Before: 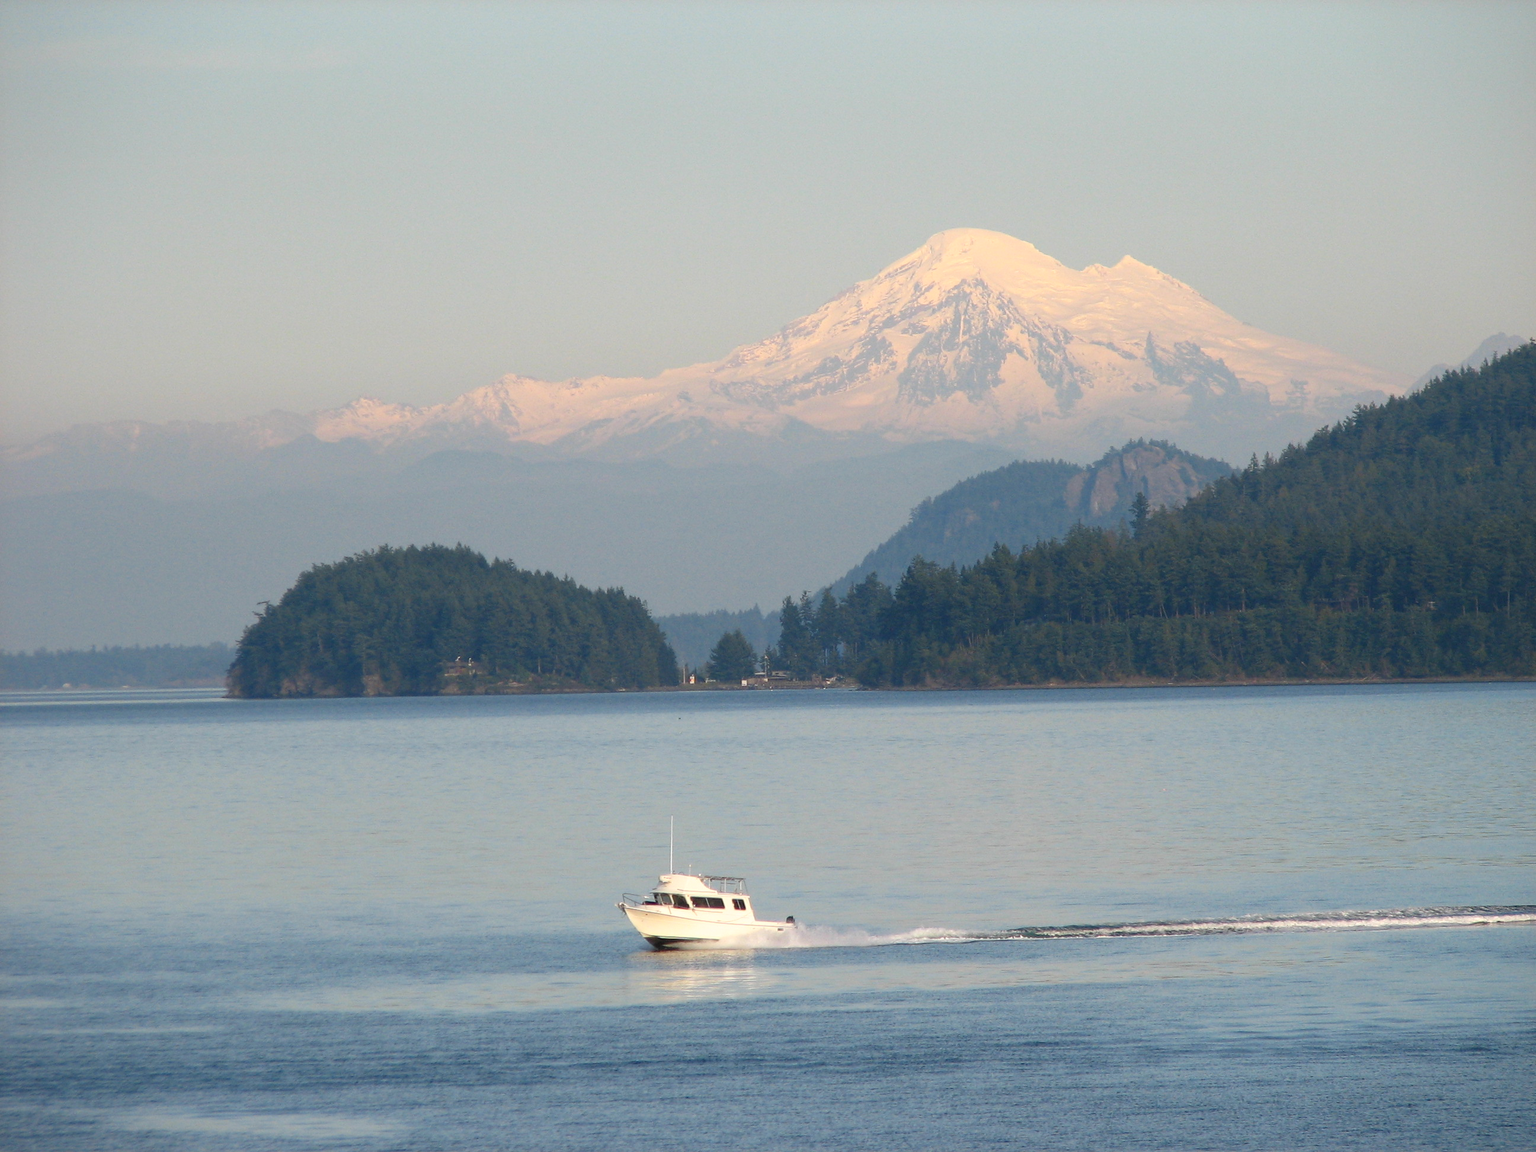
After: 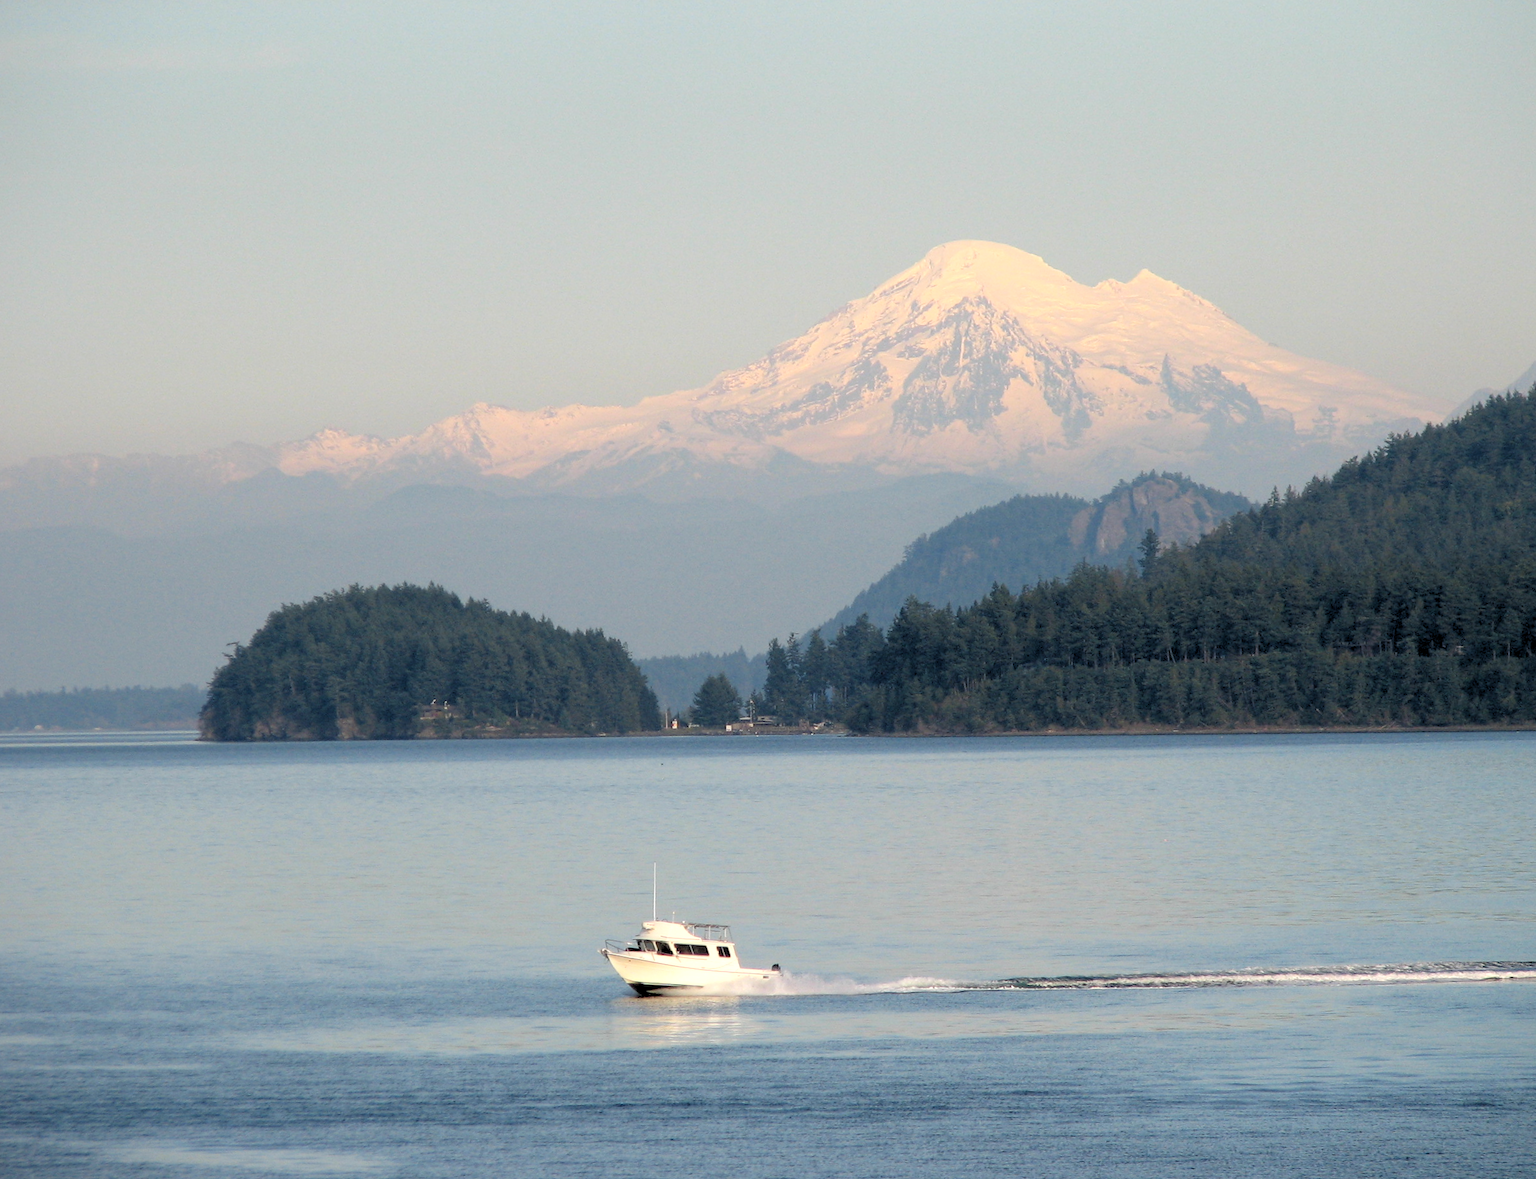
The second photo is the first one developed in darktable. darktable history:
rotate and perspective: rotation 0.074°, lens shift (vertical) 0.096, lens shift (horizontal) -0.041, crop left 0.043, crop right 0.952, crop top 0.024, crop bottom 0.979
rgb levels: levels [[0.029, 0.461, 0.922], [0, 0.5, 1], [0, 0.5, 1]]
